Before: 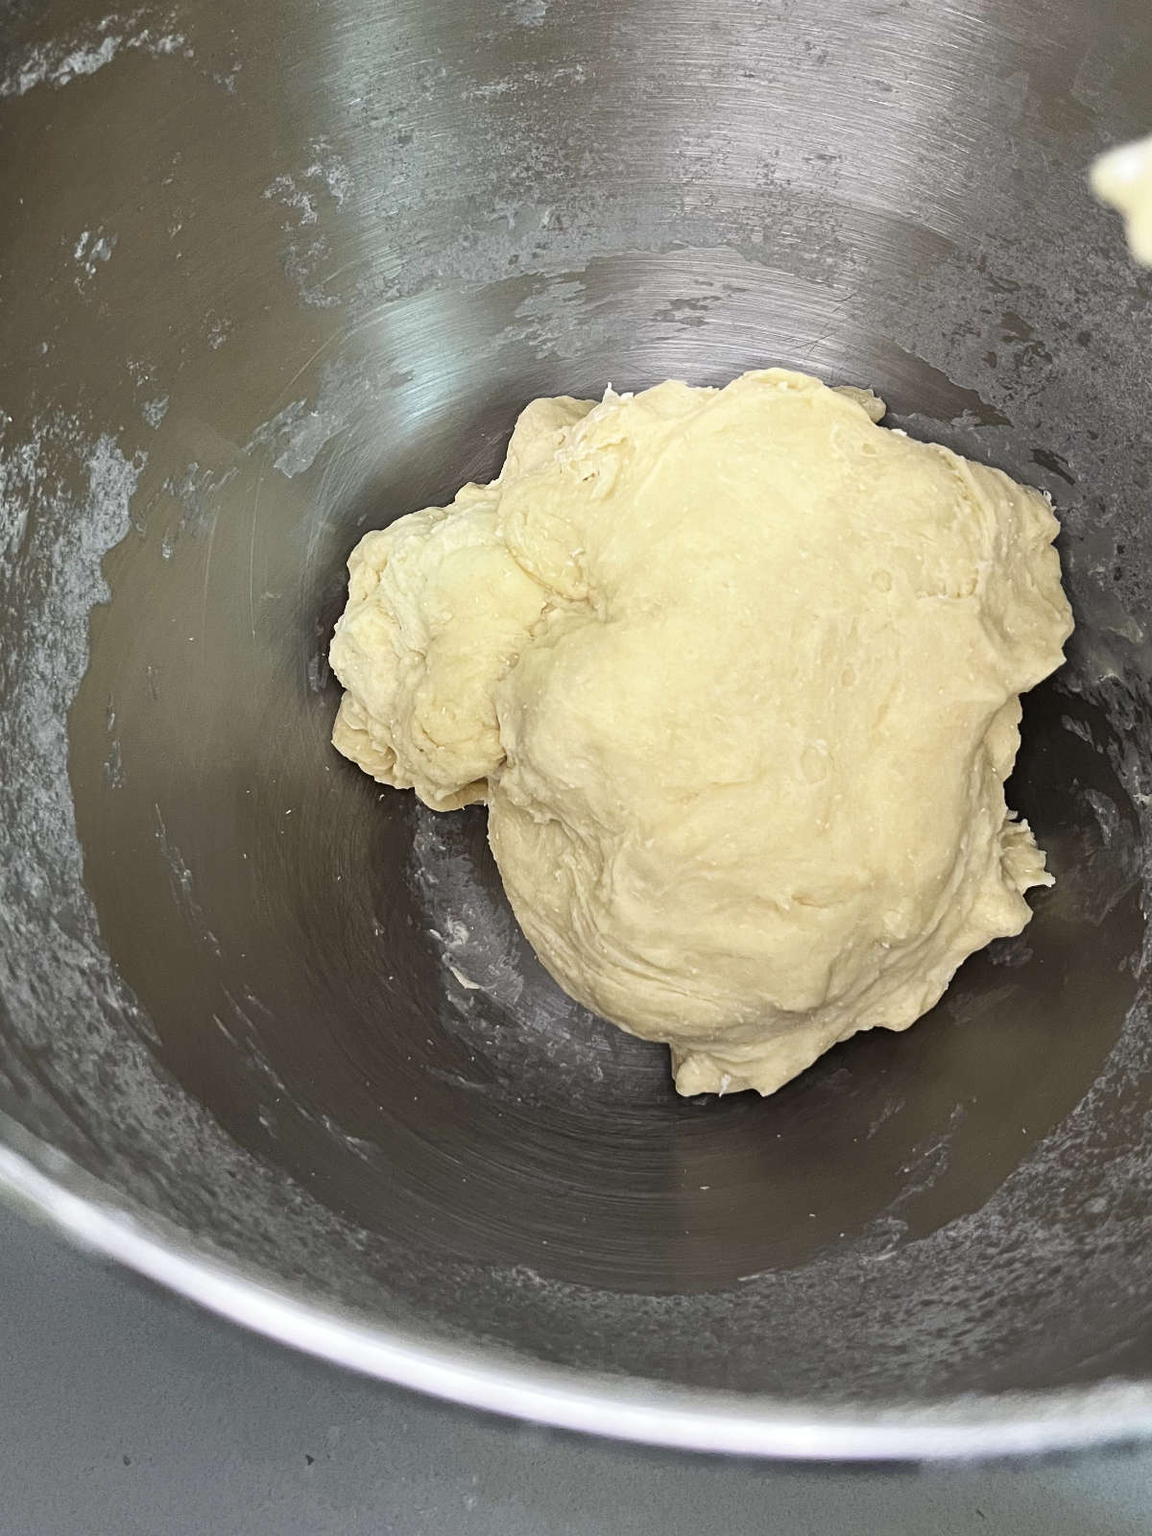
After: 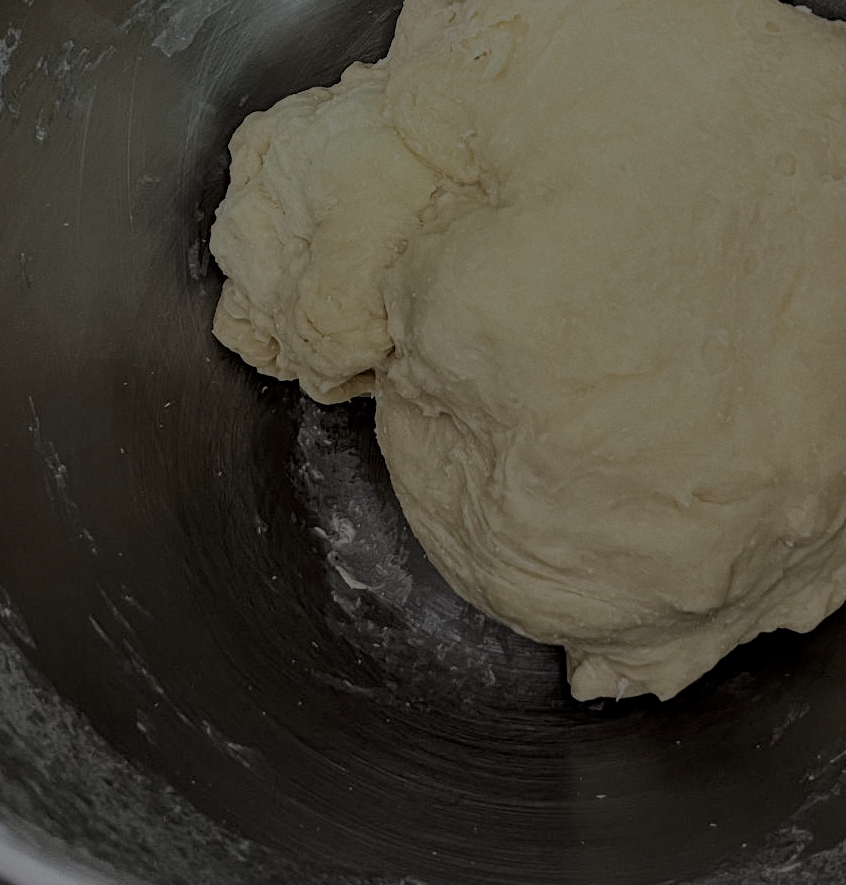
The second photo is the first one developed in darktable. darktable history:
grain: coarseness 0.09 ISO, strength 10%
crop: left 11.123%, top 27.61%, right 18.3%, bottom 17.034%
filmic rgb: black relative exposure -16 EV, white relative exposure 6.92 EV, hardness 4.7
color balance rgb: perceptual brilliance grading › global brilliance -48.39%
local contrast: highlights 0%, shadows 0%, detail 133%
exposure: black level correction 0.001, compensate highlight preservation false
